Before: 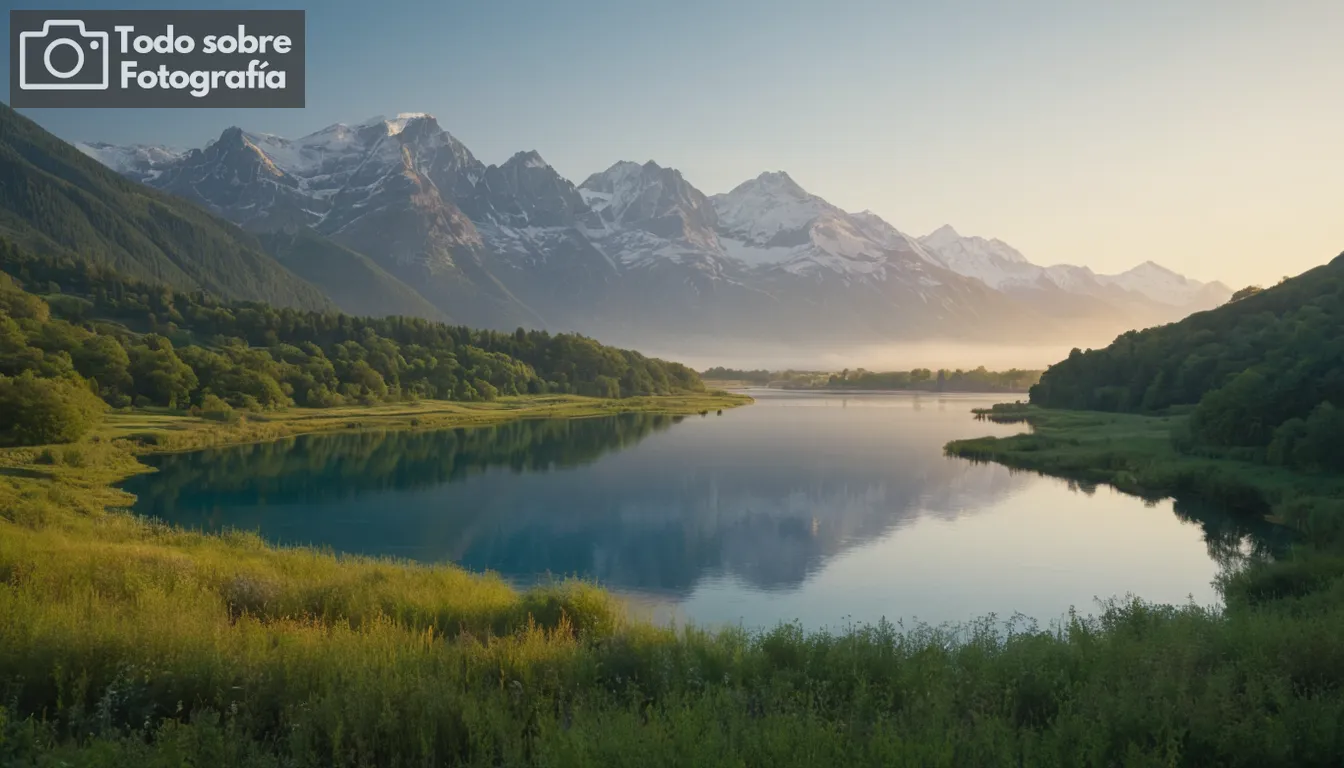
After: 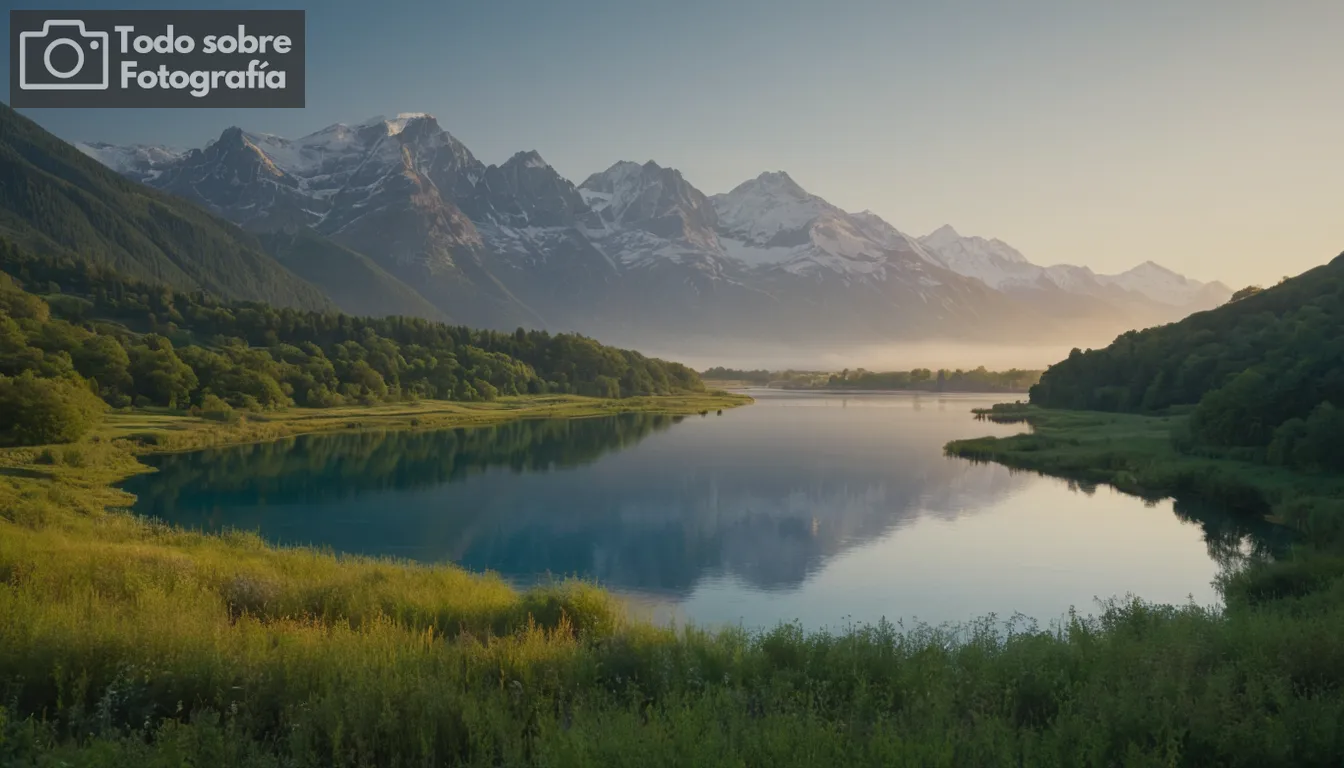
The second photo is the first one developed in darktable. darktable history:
color balance: contrast fulcrum 17.78%
graduated density: on, module defaults
